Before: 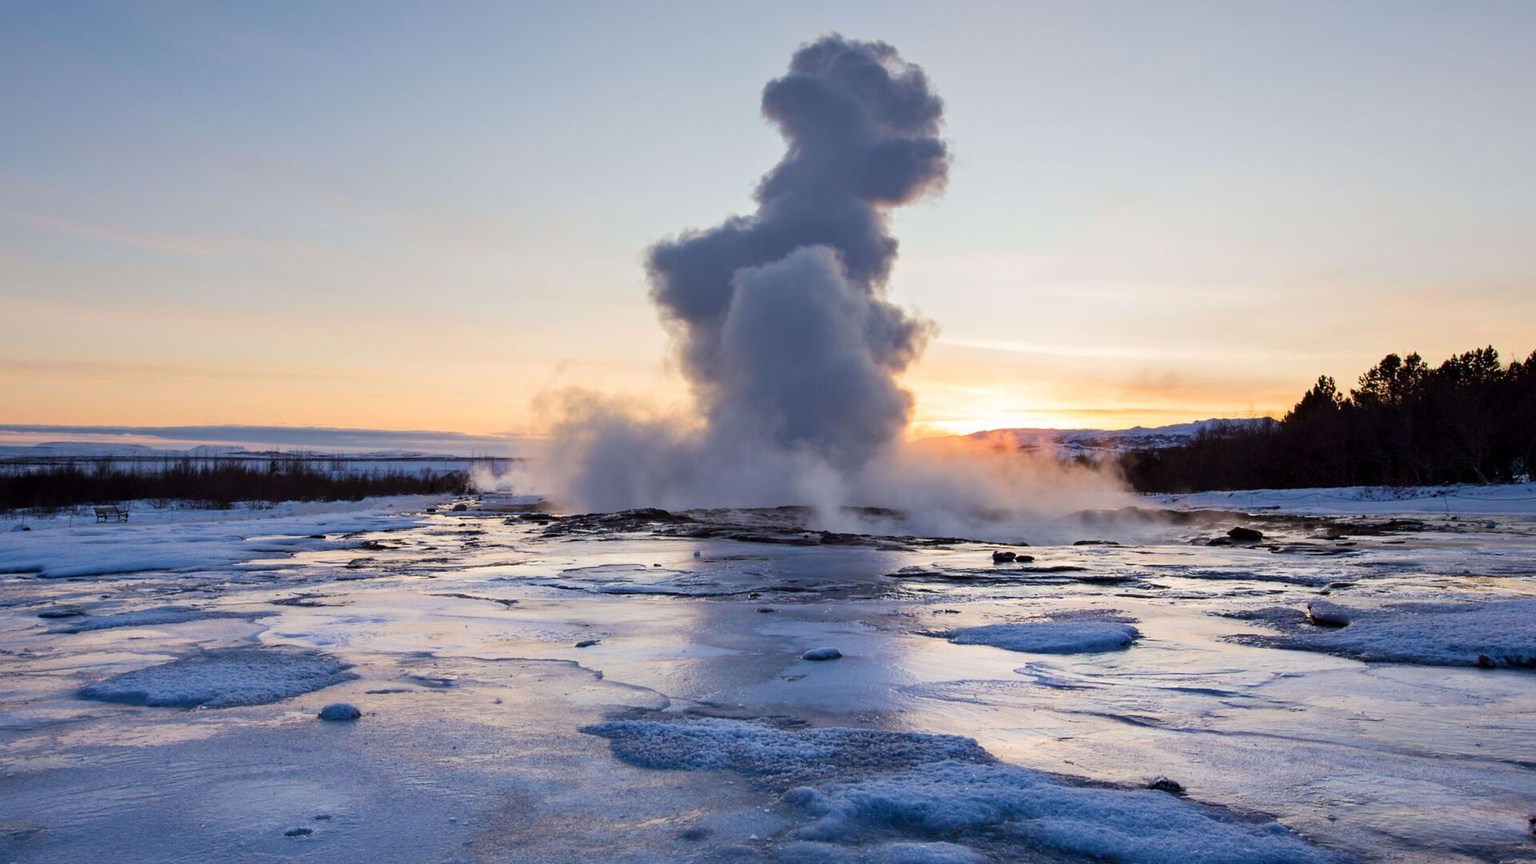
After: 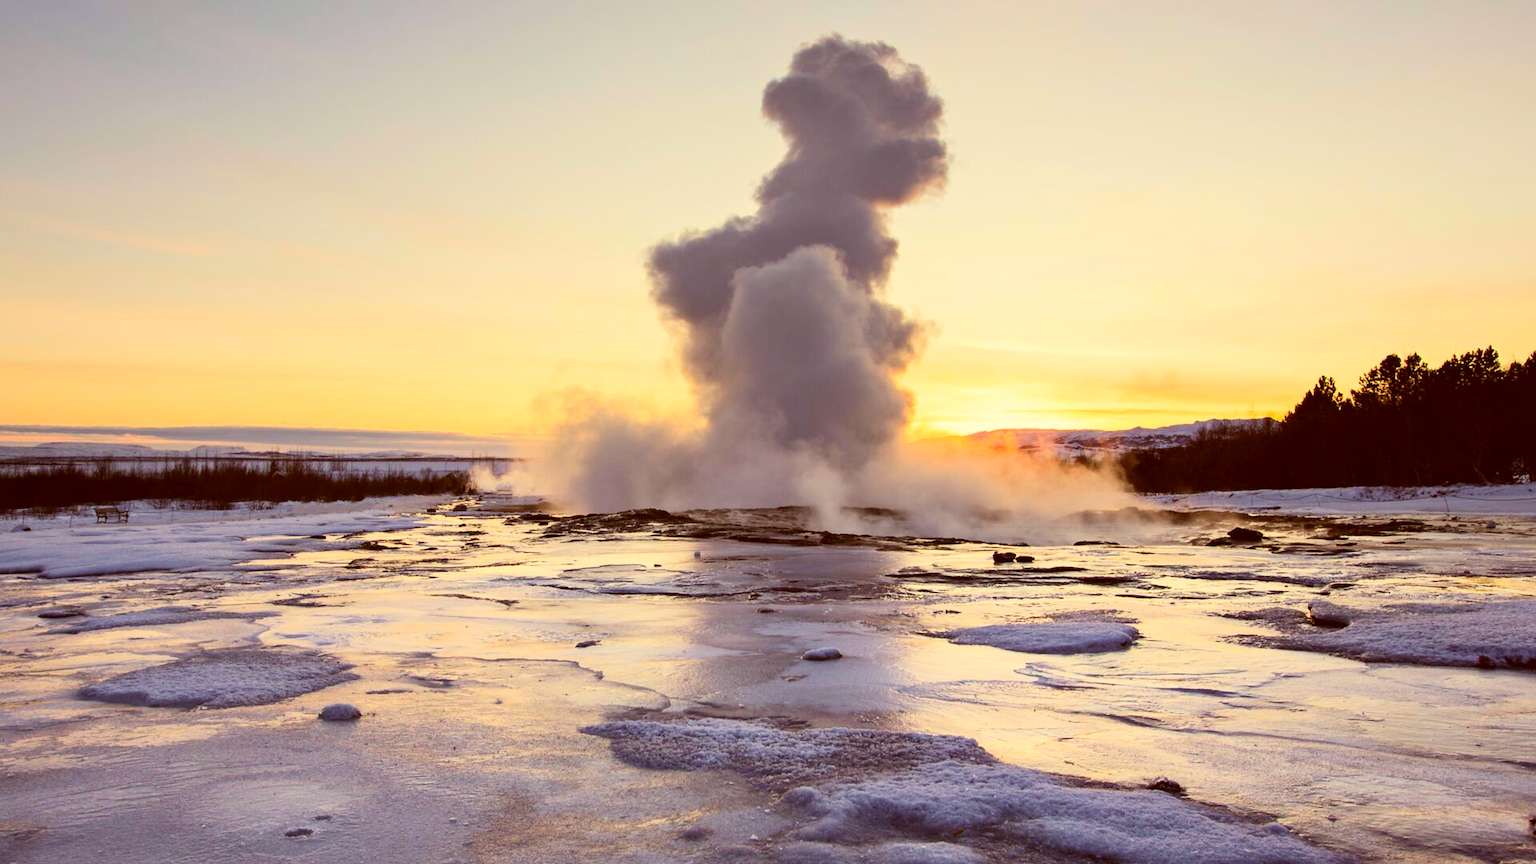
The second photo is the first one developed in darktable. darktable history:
color correction: highlights a* 1.07, highlights b* 23.71, shadows a* 15.17, shadows b* 24.93
contrast brightness saturation: contrast 0.201, brightness 0.168, saturation 0.218
